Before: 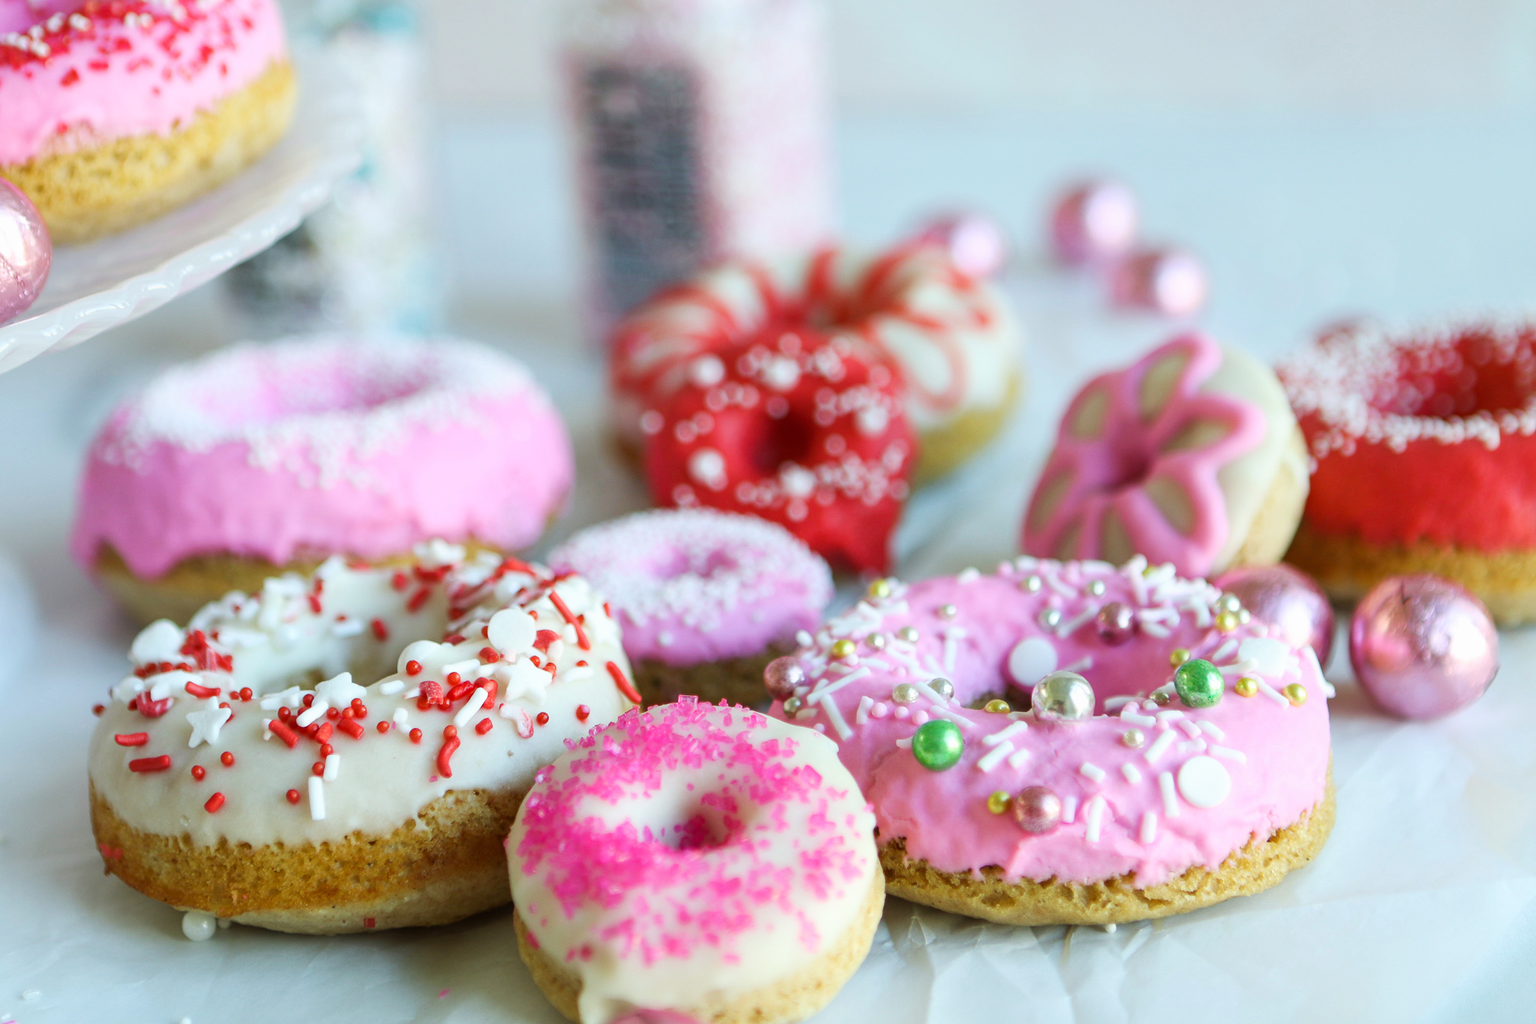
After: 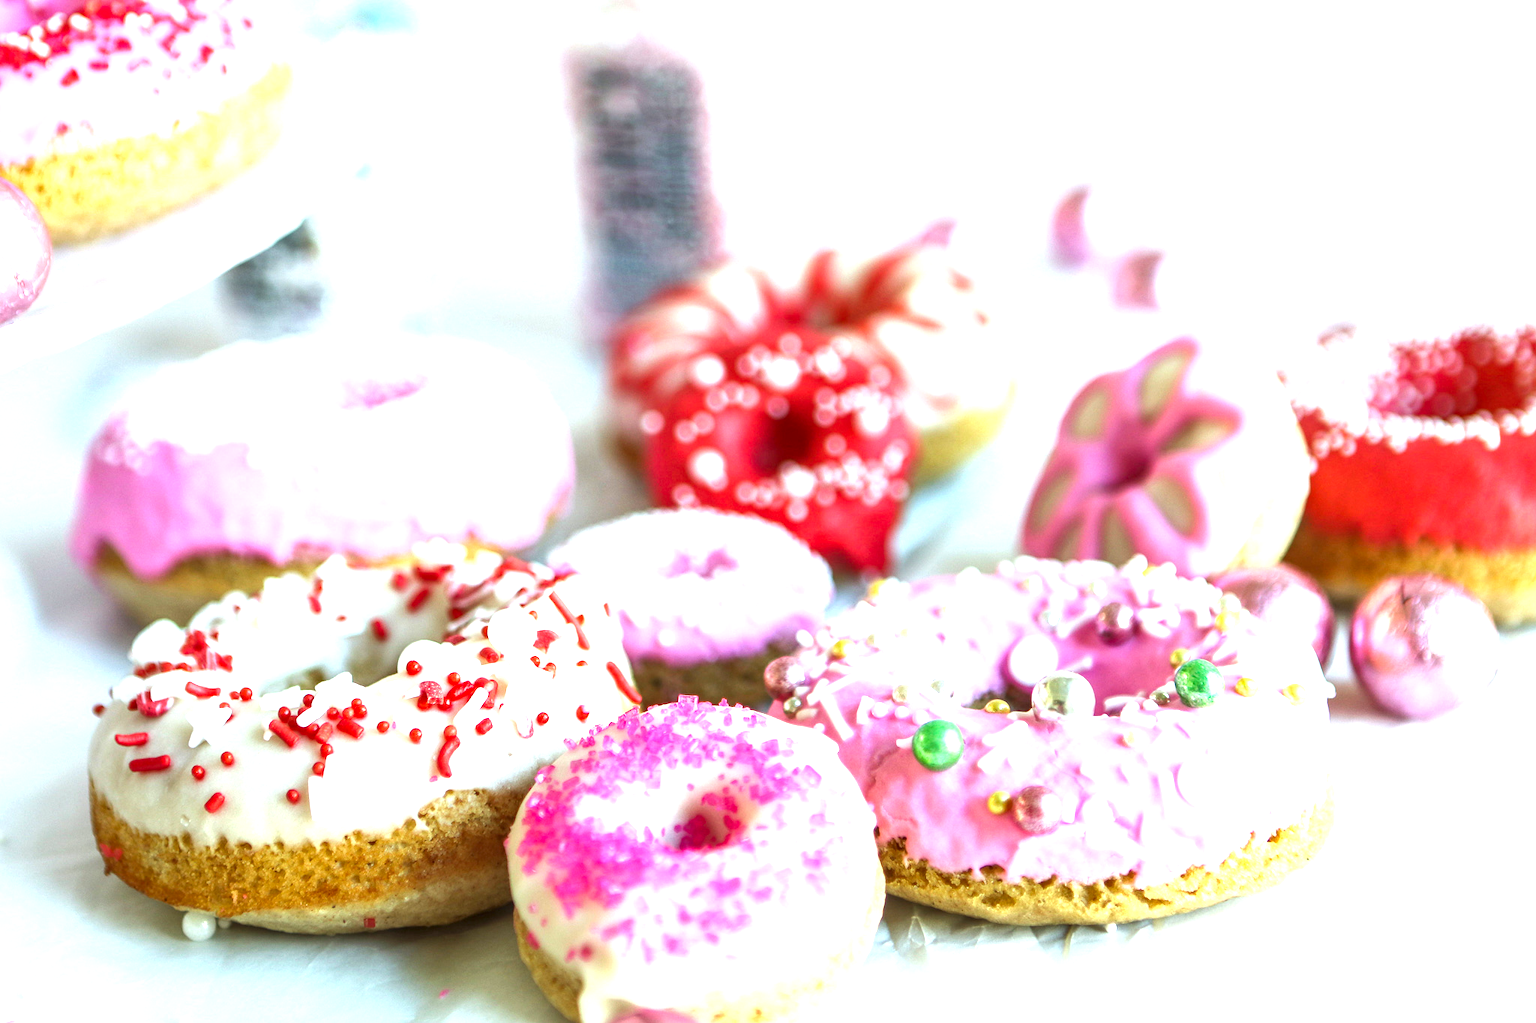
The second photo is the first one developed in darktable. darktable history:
local contrast: on, module defaults
tone equalizer: on, module defaults
exposure: black level correction 0, exposure 1.2 EV, compensate exposure bias true, compensate highlight preservation false
shadows and highlights: shadows 20.55, highlights -20.99, soften with gaussian
